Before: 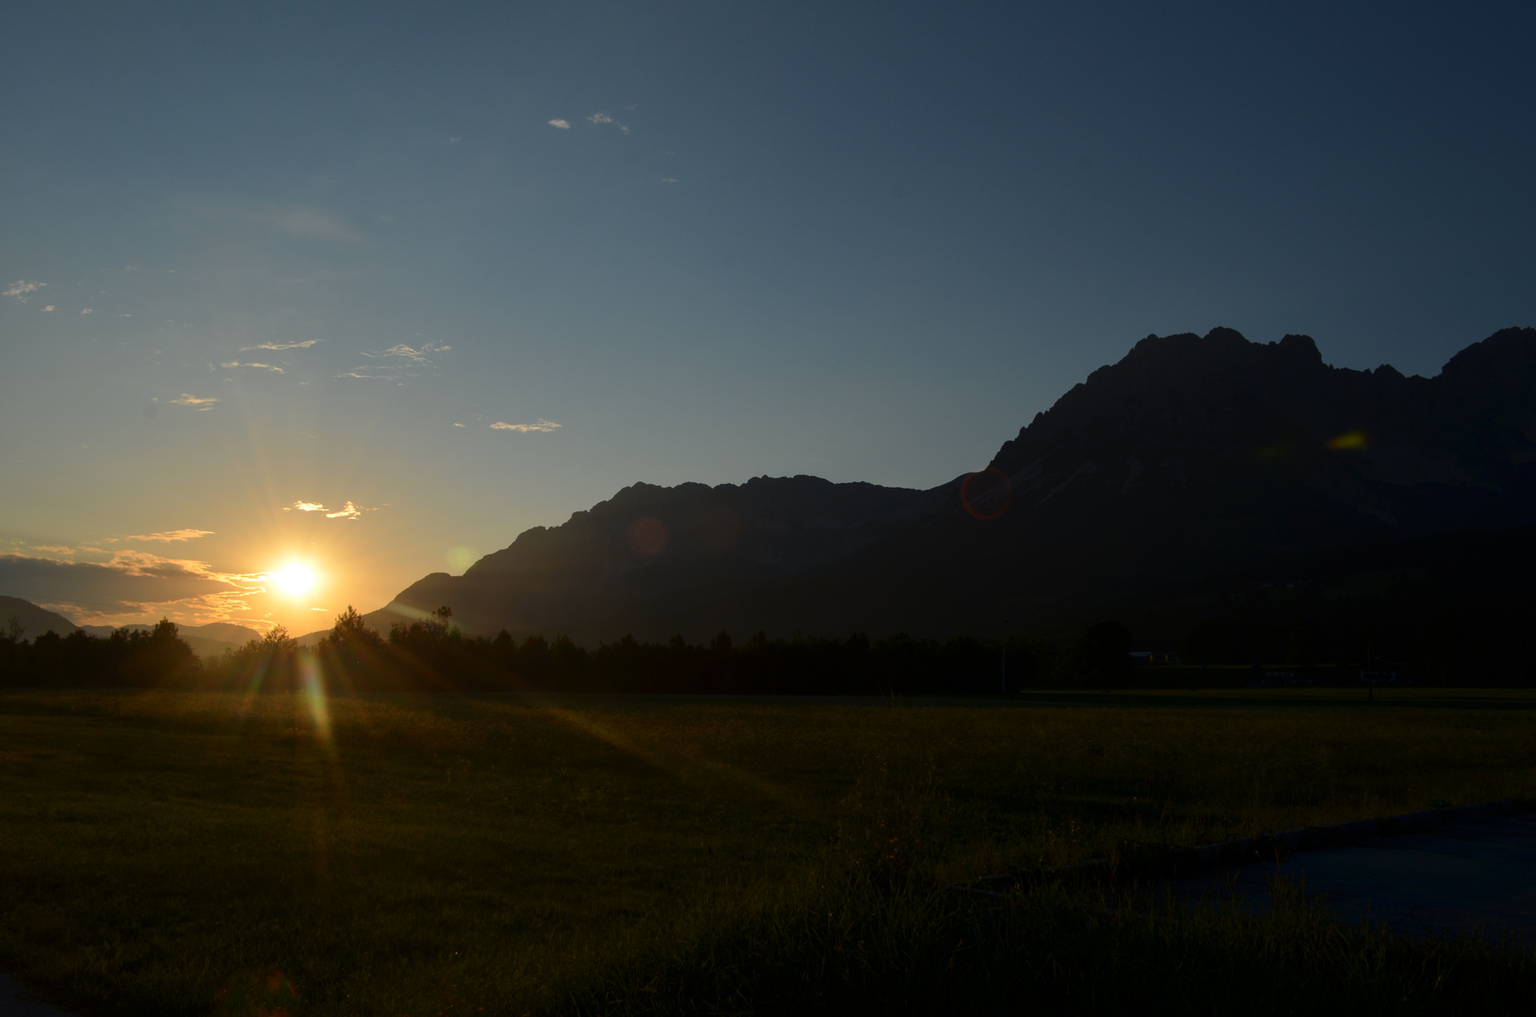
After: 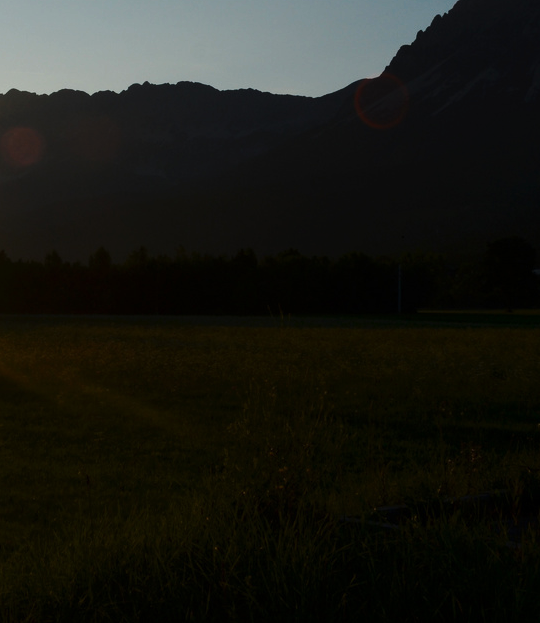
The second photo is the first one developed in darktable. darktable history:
base curve: curves: ch0 [(0, 0) (0.036, 0.037) (0.121, 0.228) (0.46, 0.76) (0.859, 0.983) (1, 1)], preserve colors none
tone equalizer: on, module defaults
crop: left 40.878%, top 39.176%, right 25.993%, bottom 3.081%
